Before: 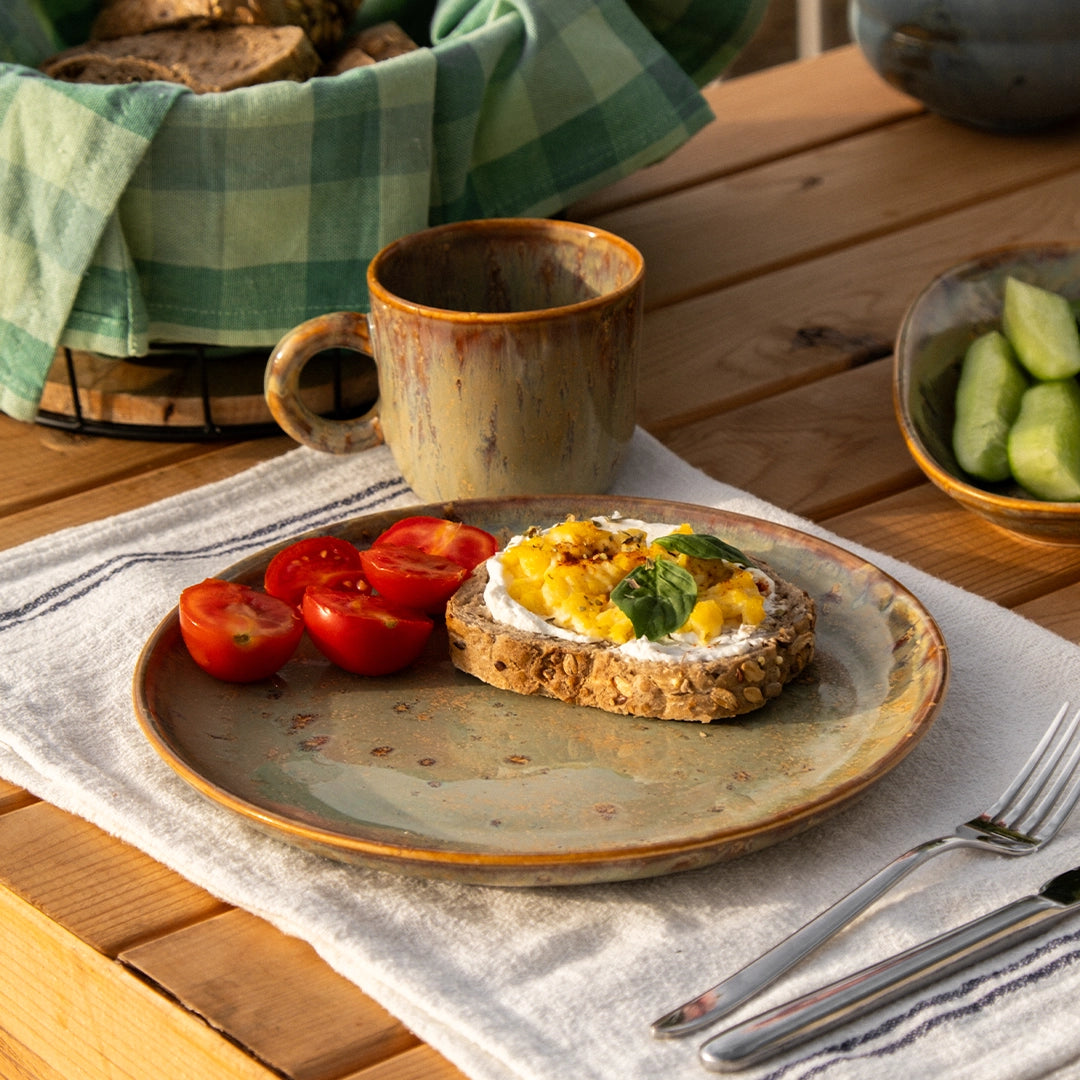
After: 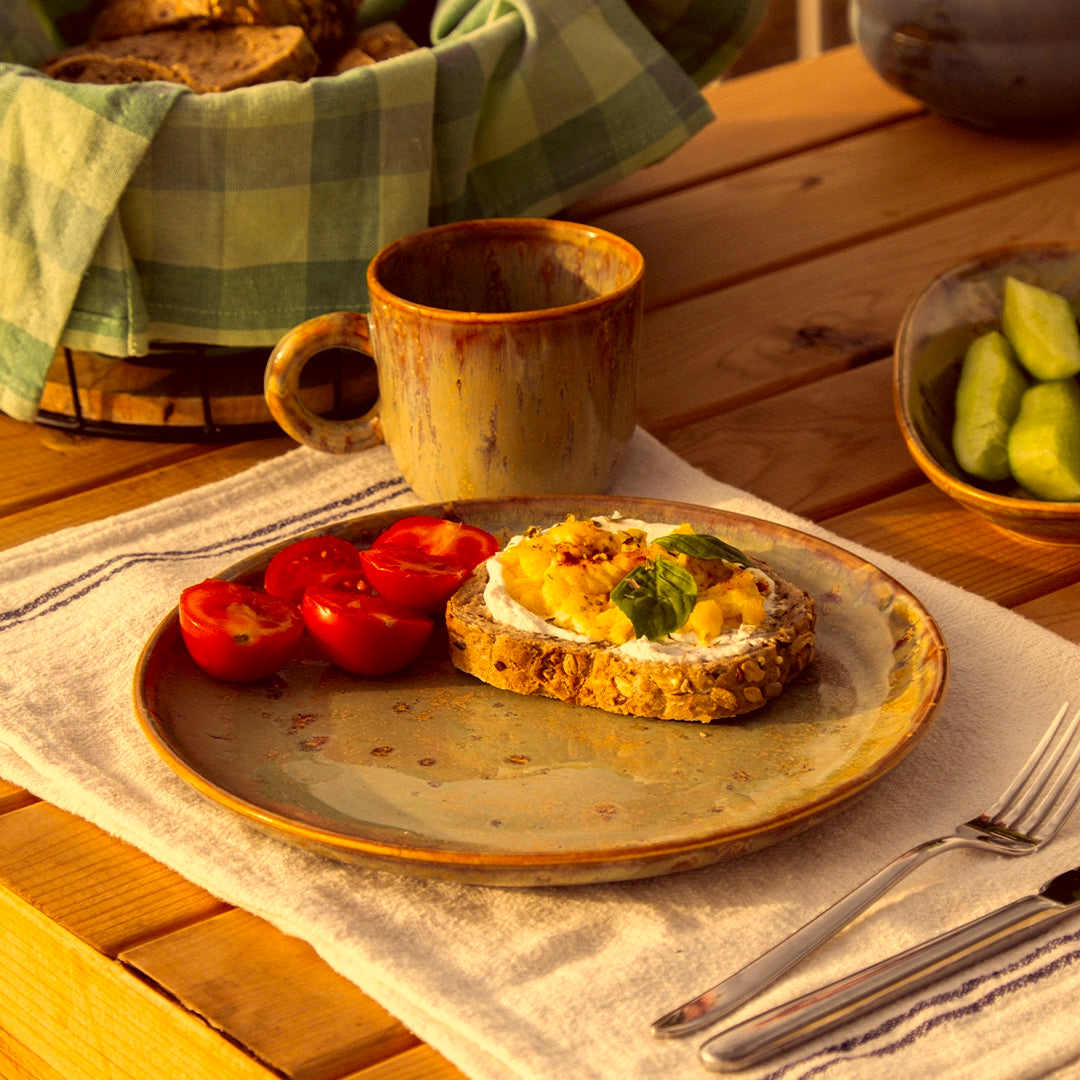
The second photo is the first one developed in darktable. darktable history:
white balance: emerald 1
color correction: highlights a* 10.12, highlights b* 39.04, shadows a* 14.62, shadows b* 3.37
